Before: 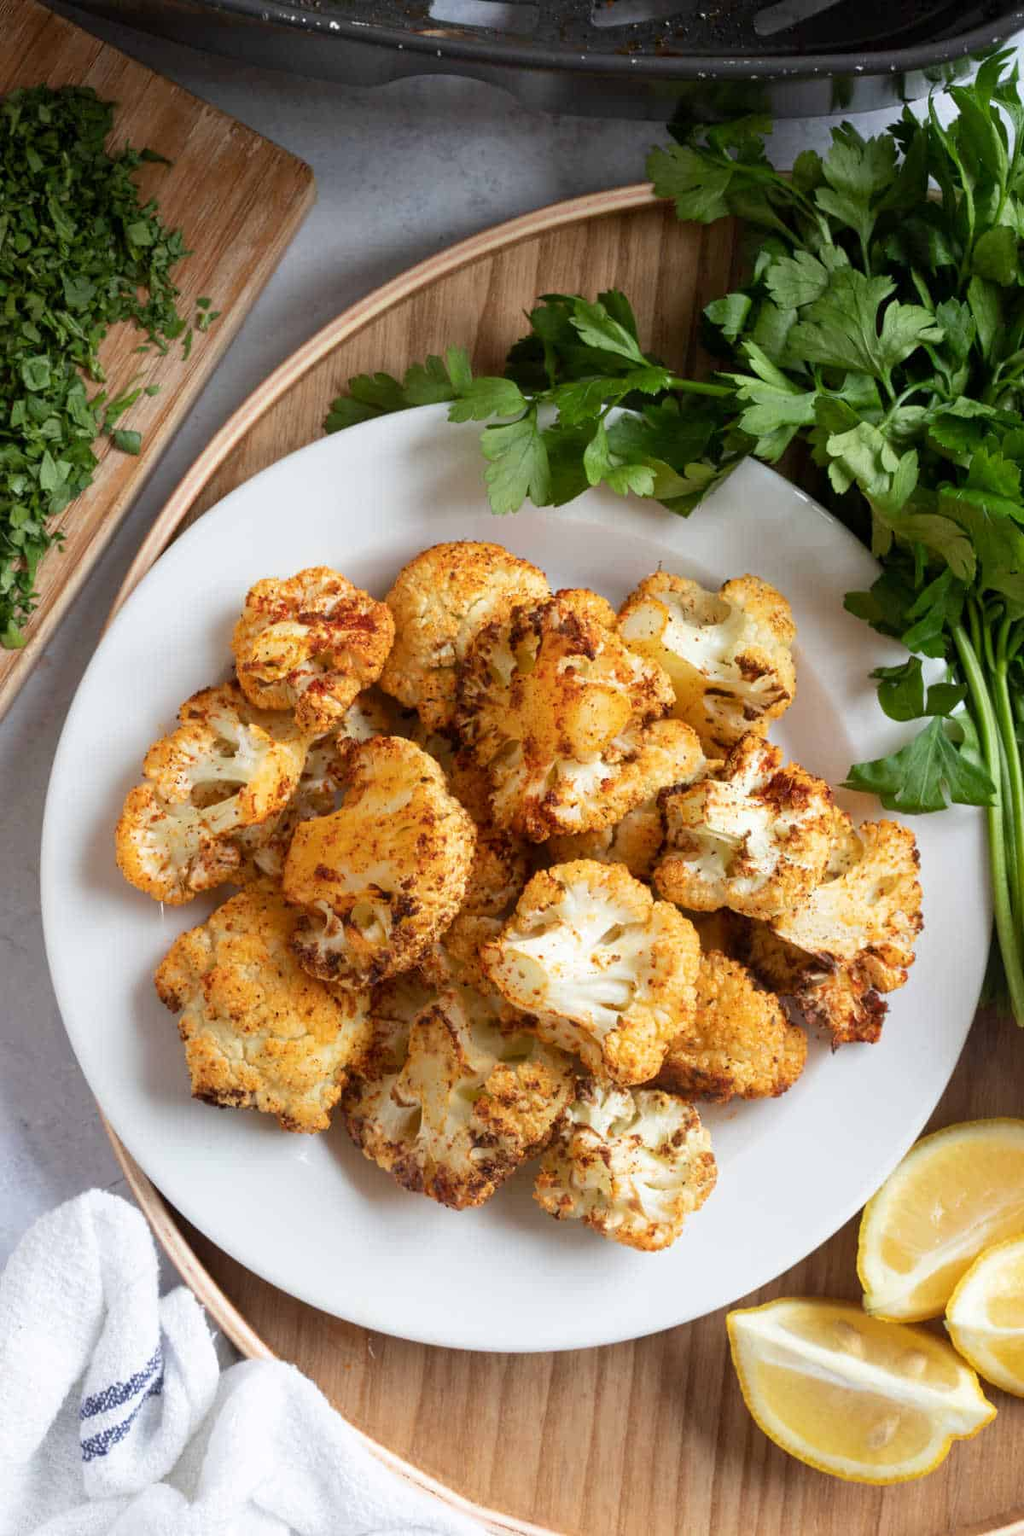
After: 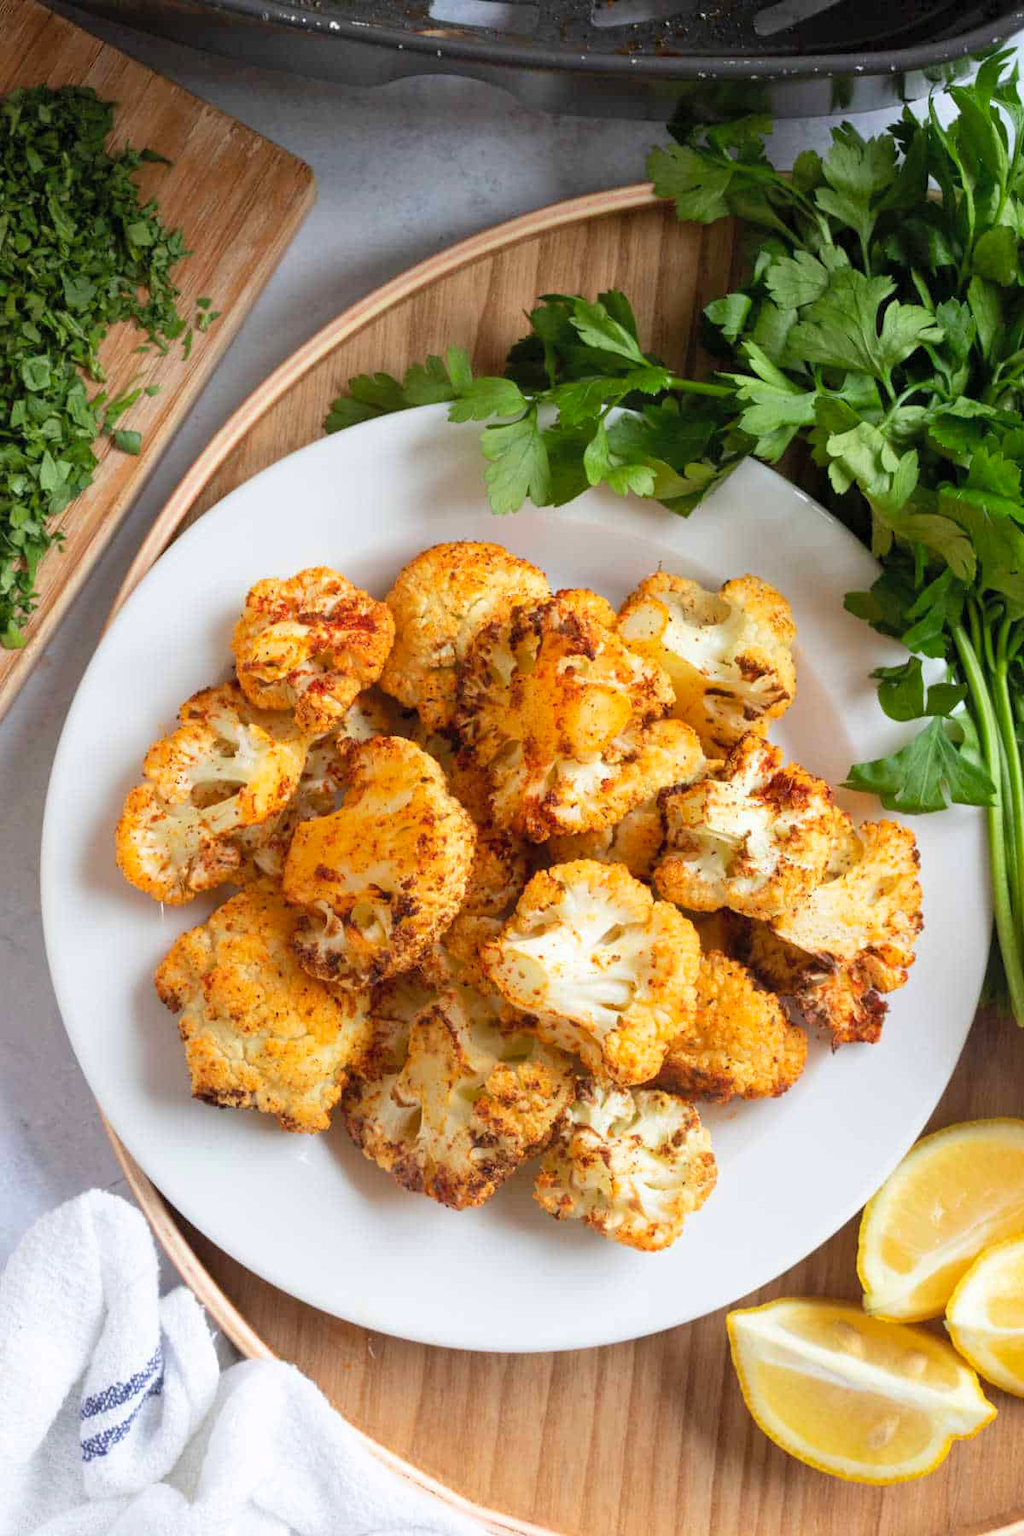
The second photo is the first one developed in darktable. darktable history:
contrast brightness saturation: brightness 0.09, saturation 0.19
